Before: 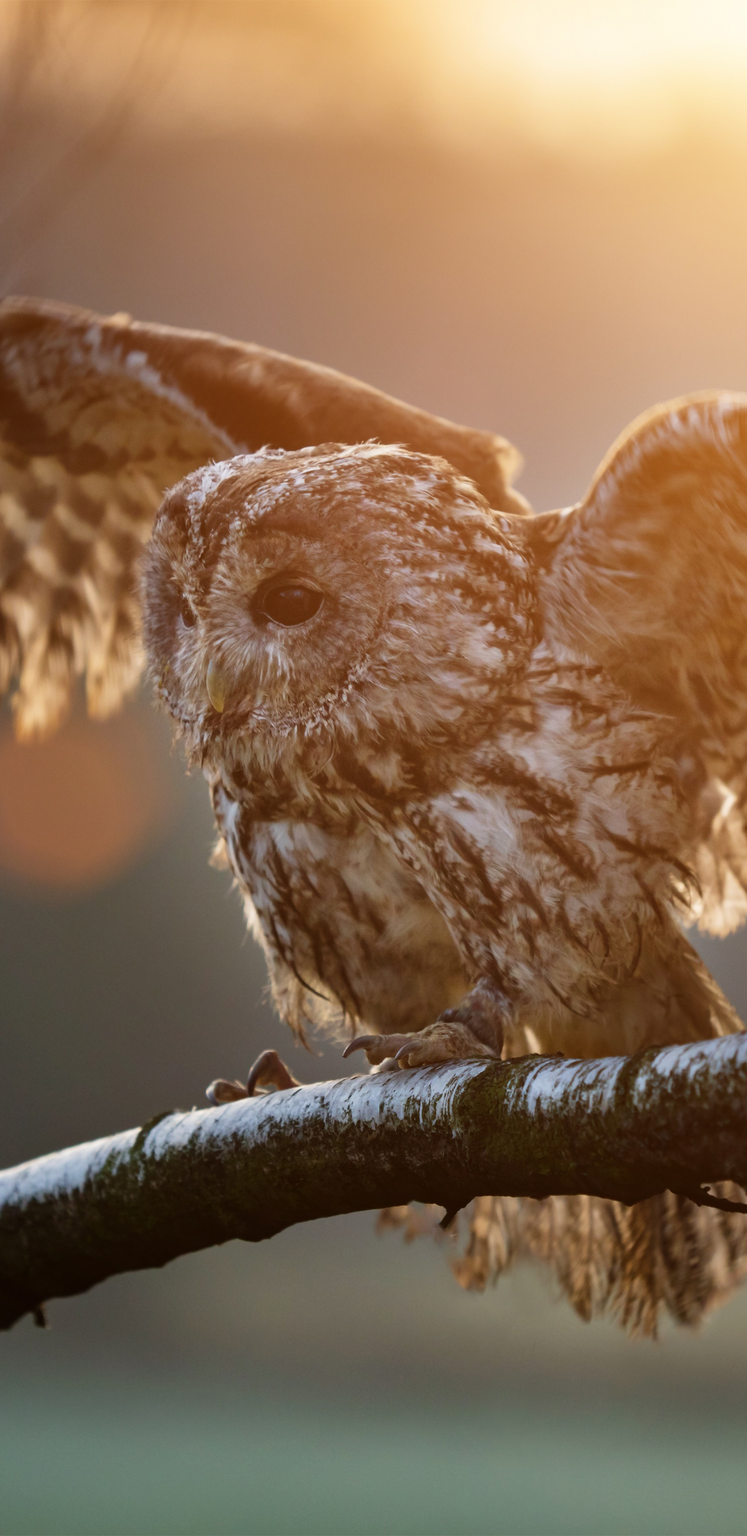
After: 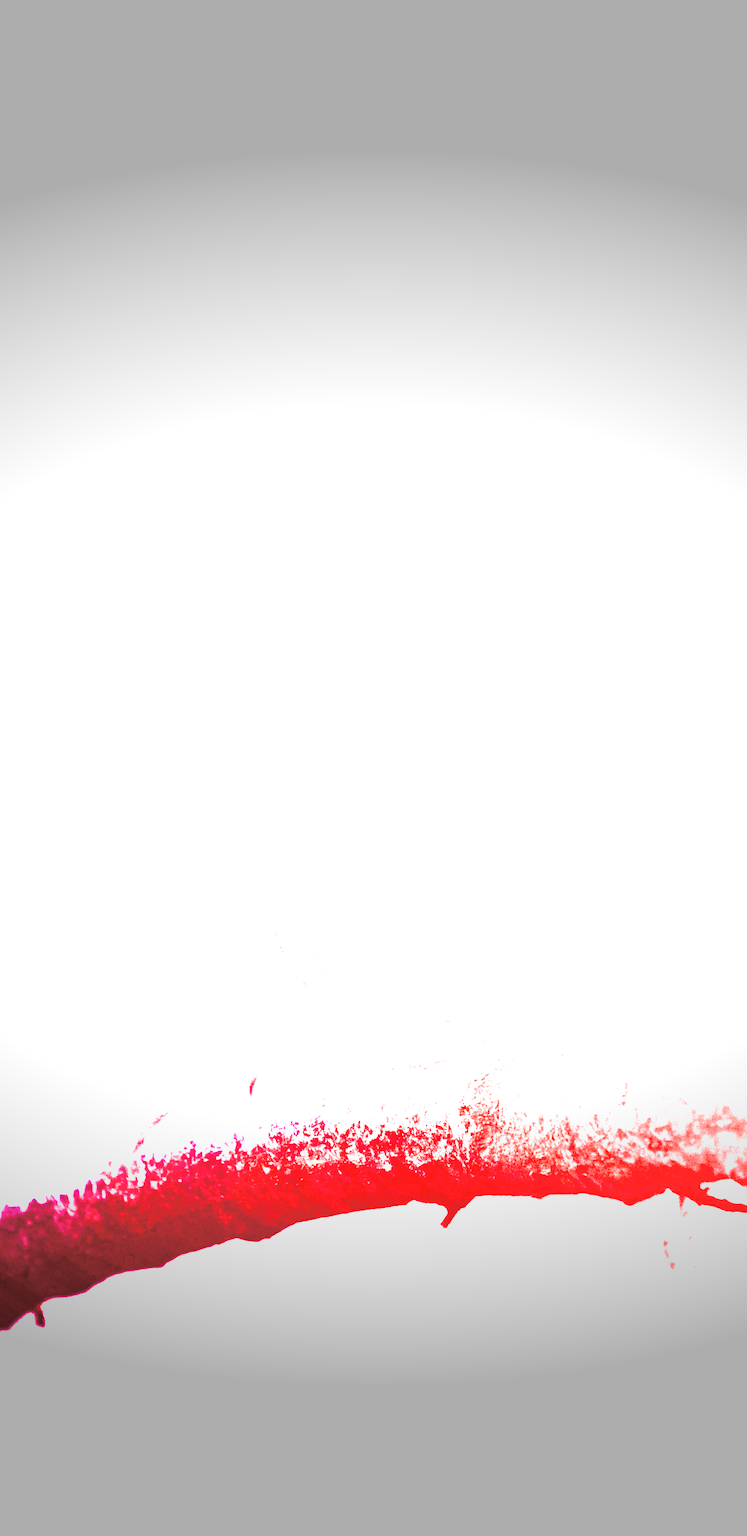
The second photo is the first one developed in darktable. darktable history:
vignetting: fall-off start 70.97%, brightness -0.584, saturation -0.118, width/height ratio 1.333
white balance: red 8, blue 8
split-toning: shadows › saturation 0.41, highlights › saturation 0, compress 33.55%
